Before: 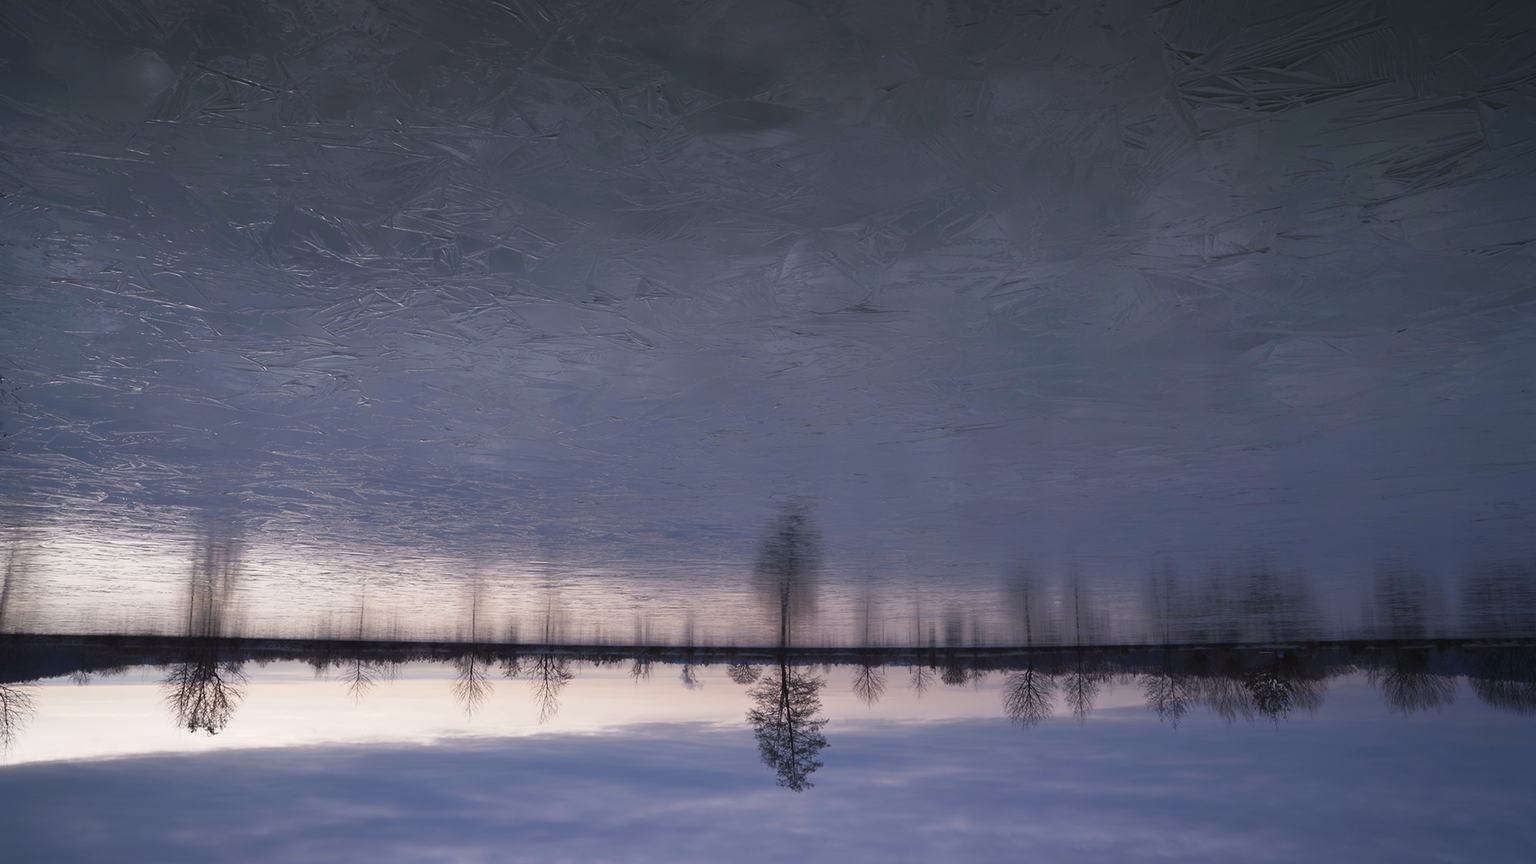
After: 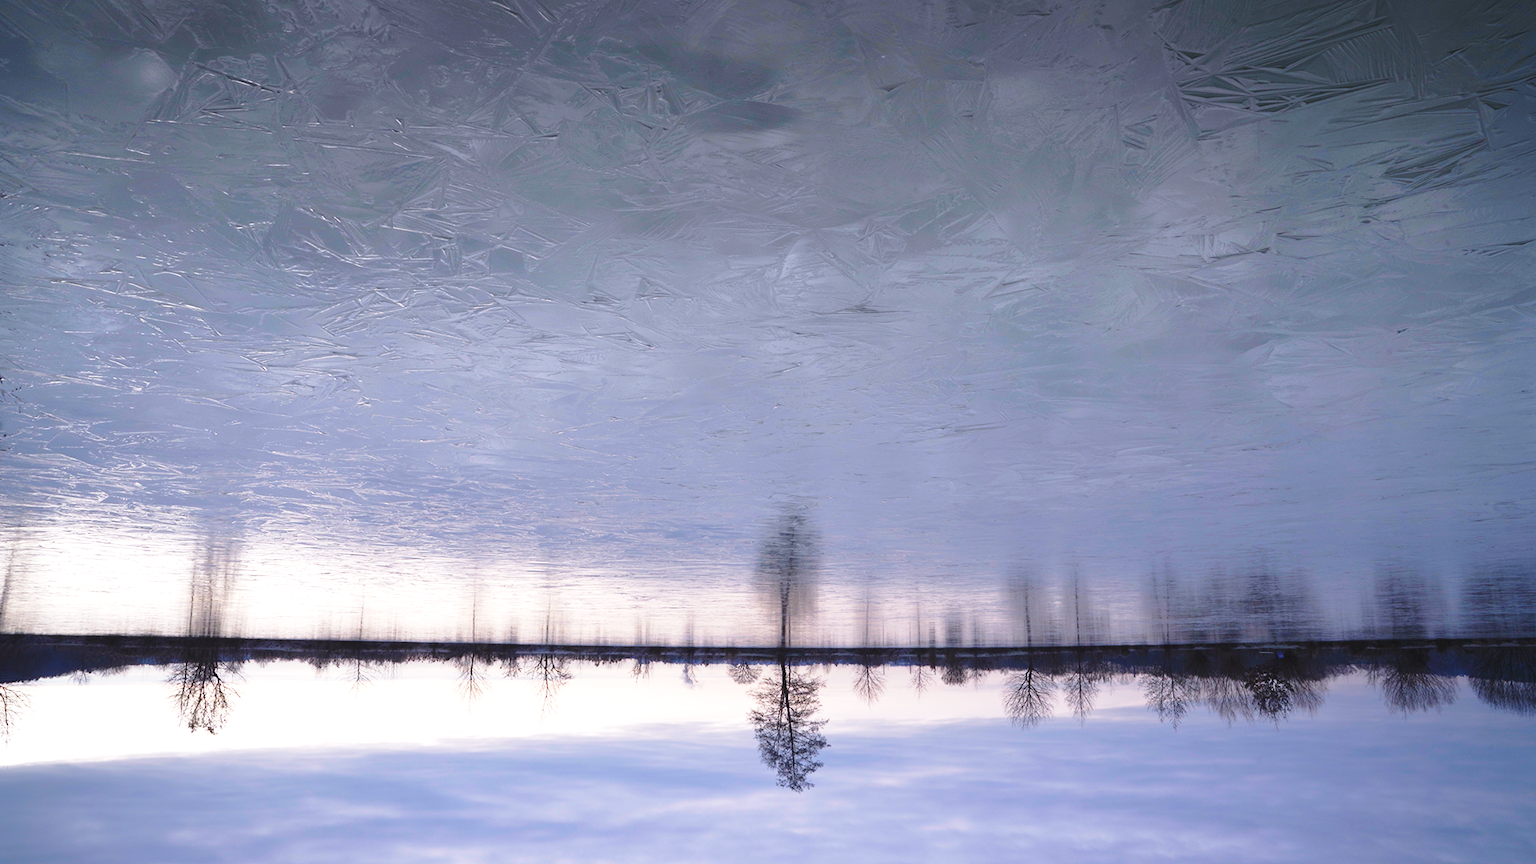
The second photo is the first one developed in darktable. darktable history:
exposure: black level correction 0, exposure 0.694 EV, compensate exposure bias true, compensate highlight preservation false
color calibration: illuminant same as pipeline (D50), x 0.347, y 0.358, temperature 4980.95 K
base curve: curves: ch0 [(0, 0) (0.028, 0.03) (0.121, 0.232) (0.46, 0.748) (0.859, 0.968) (1, 1)], preserve colors none
